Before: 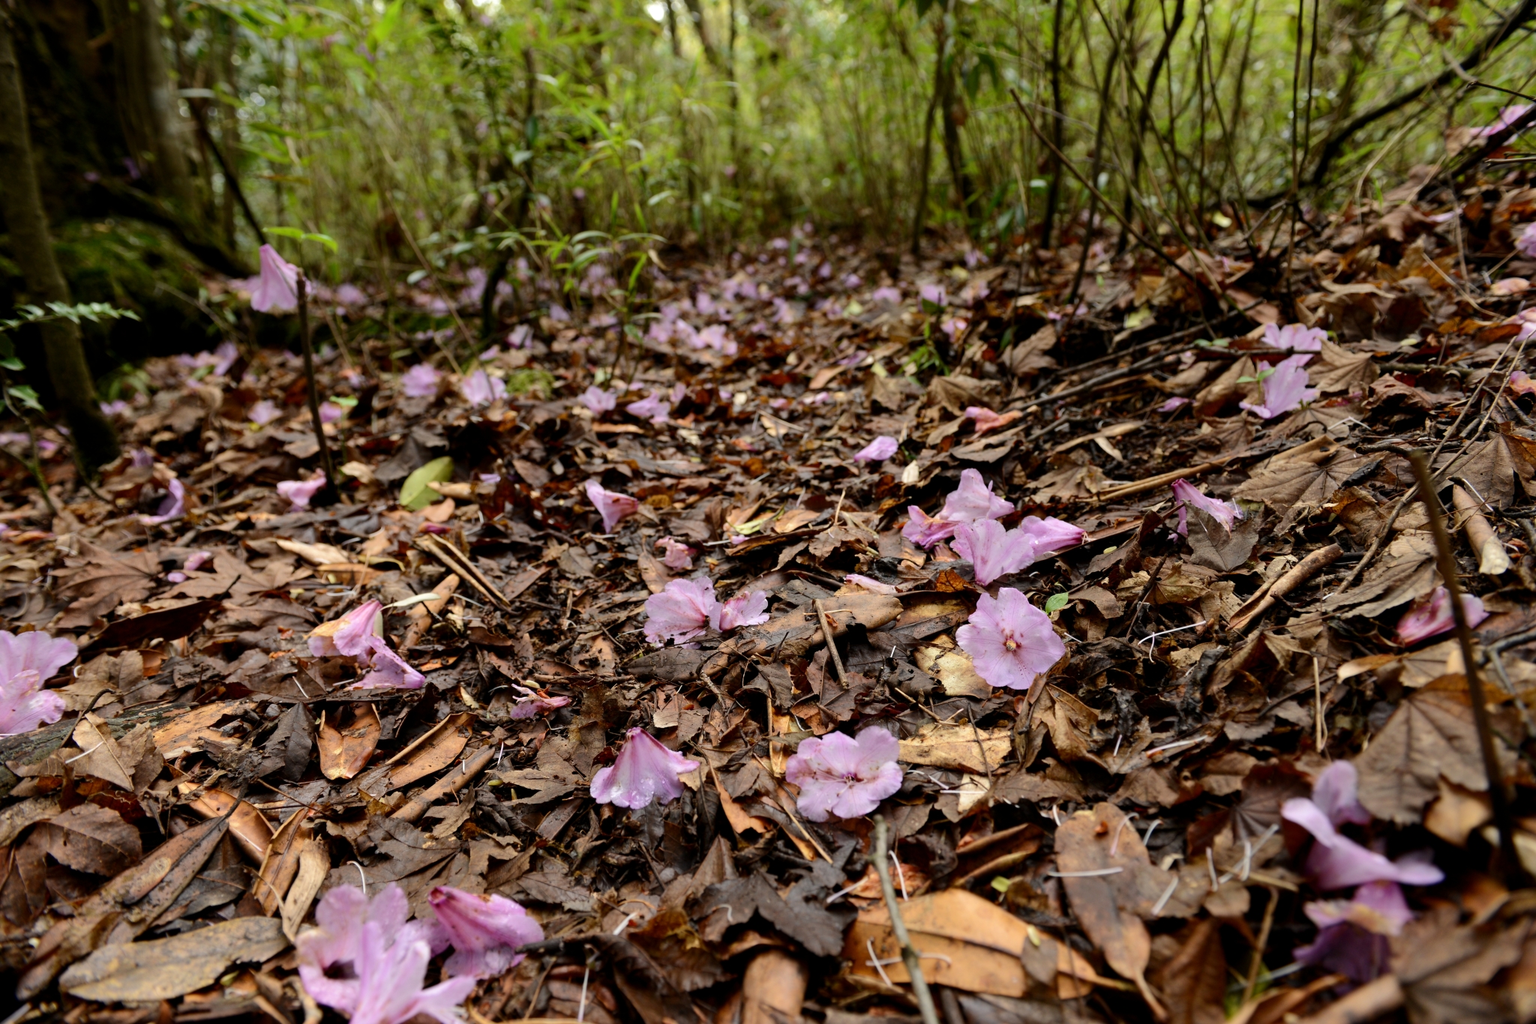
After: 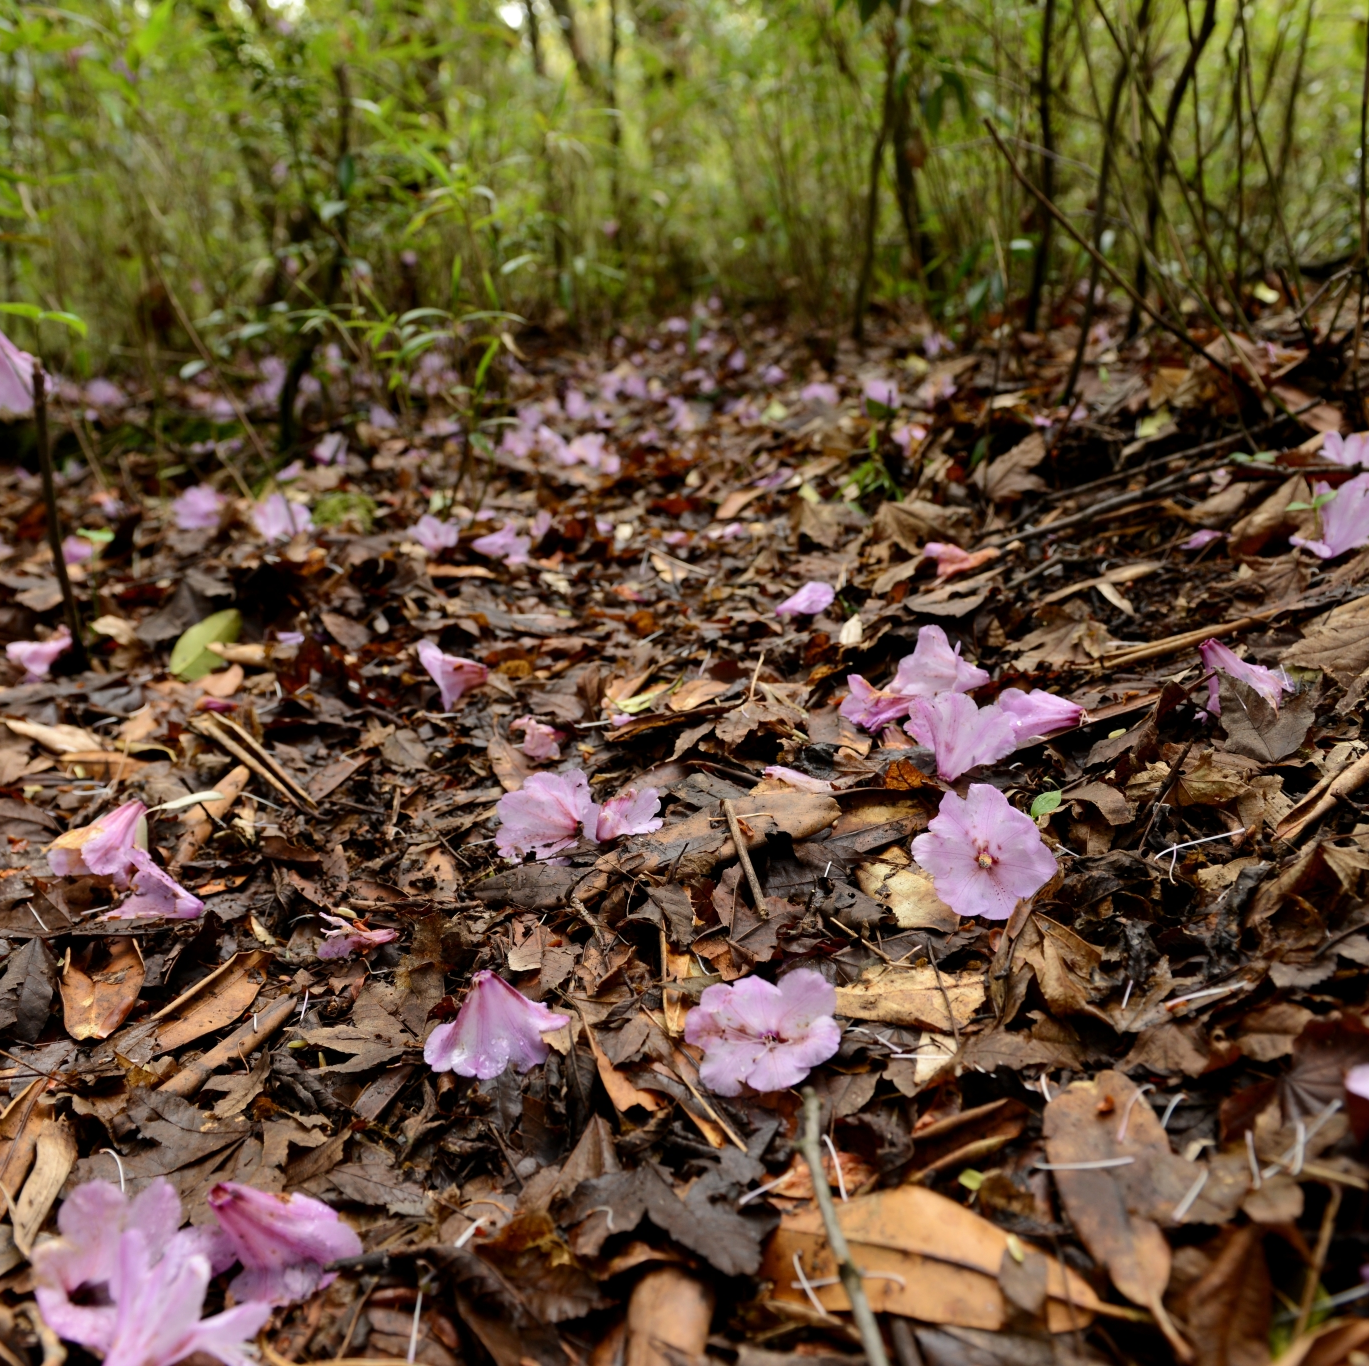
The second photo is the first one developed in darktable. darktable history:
crop and rotate: left 17.756%, right 15.37%
